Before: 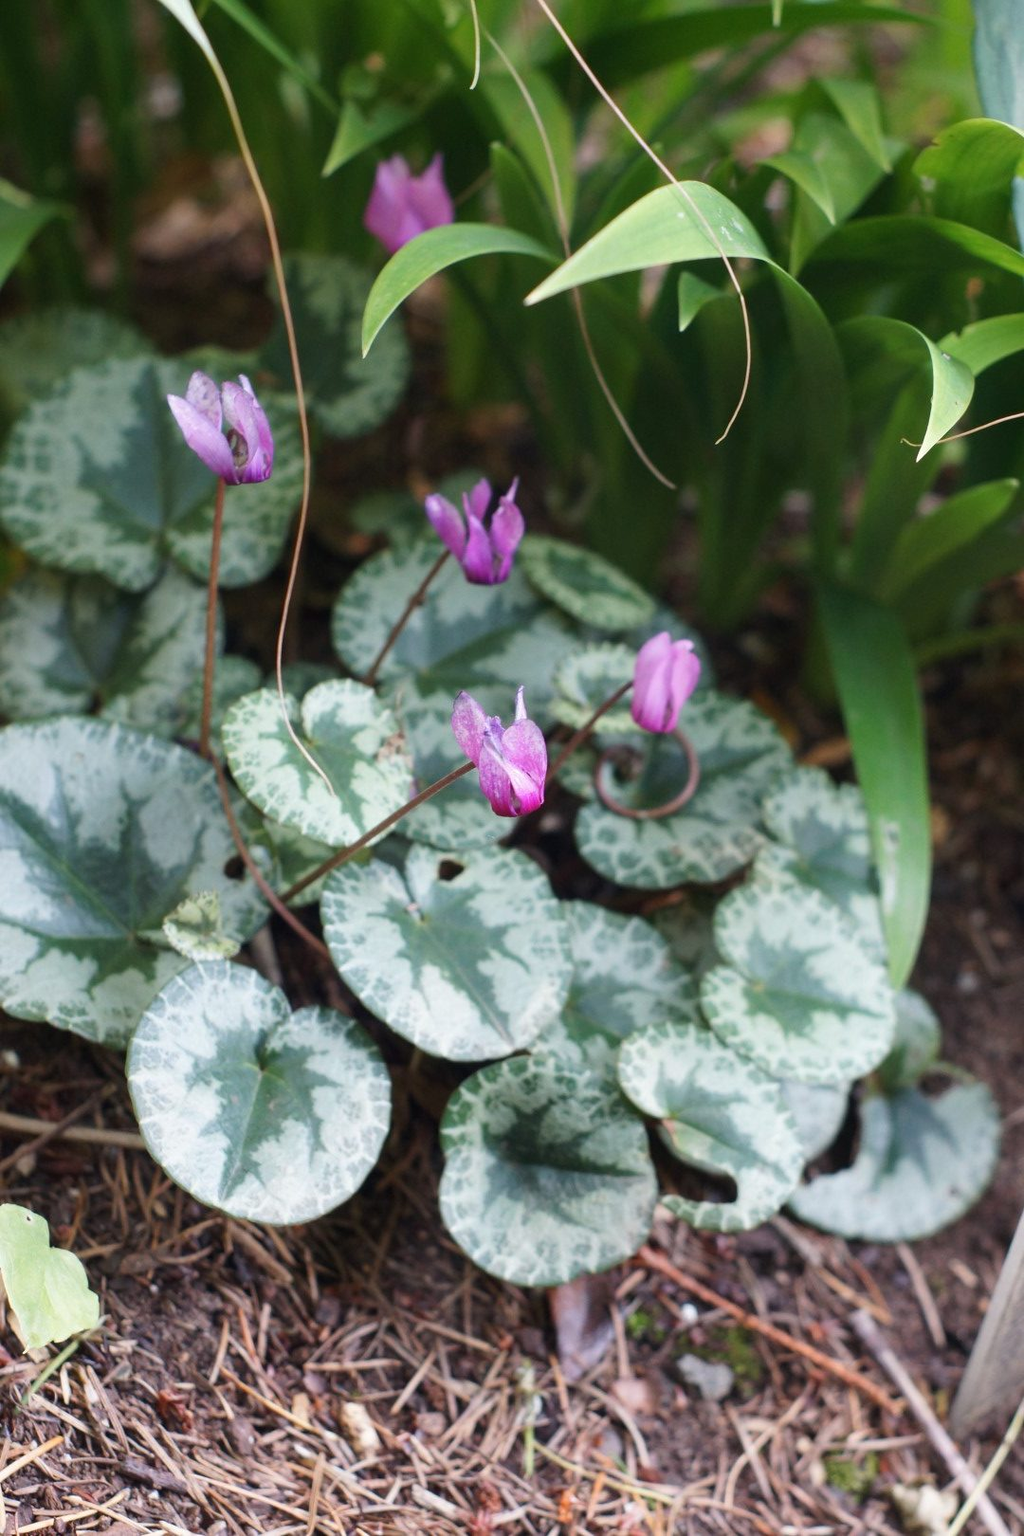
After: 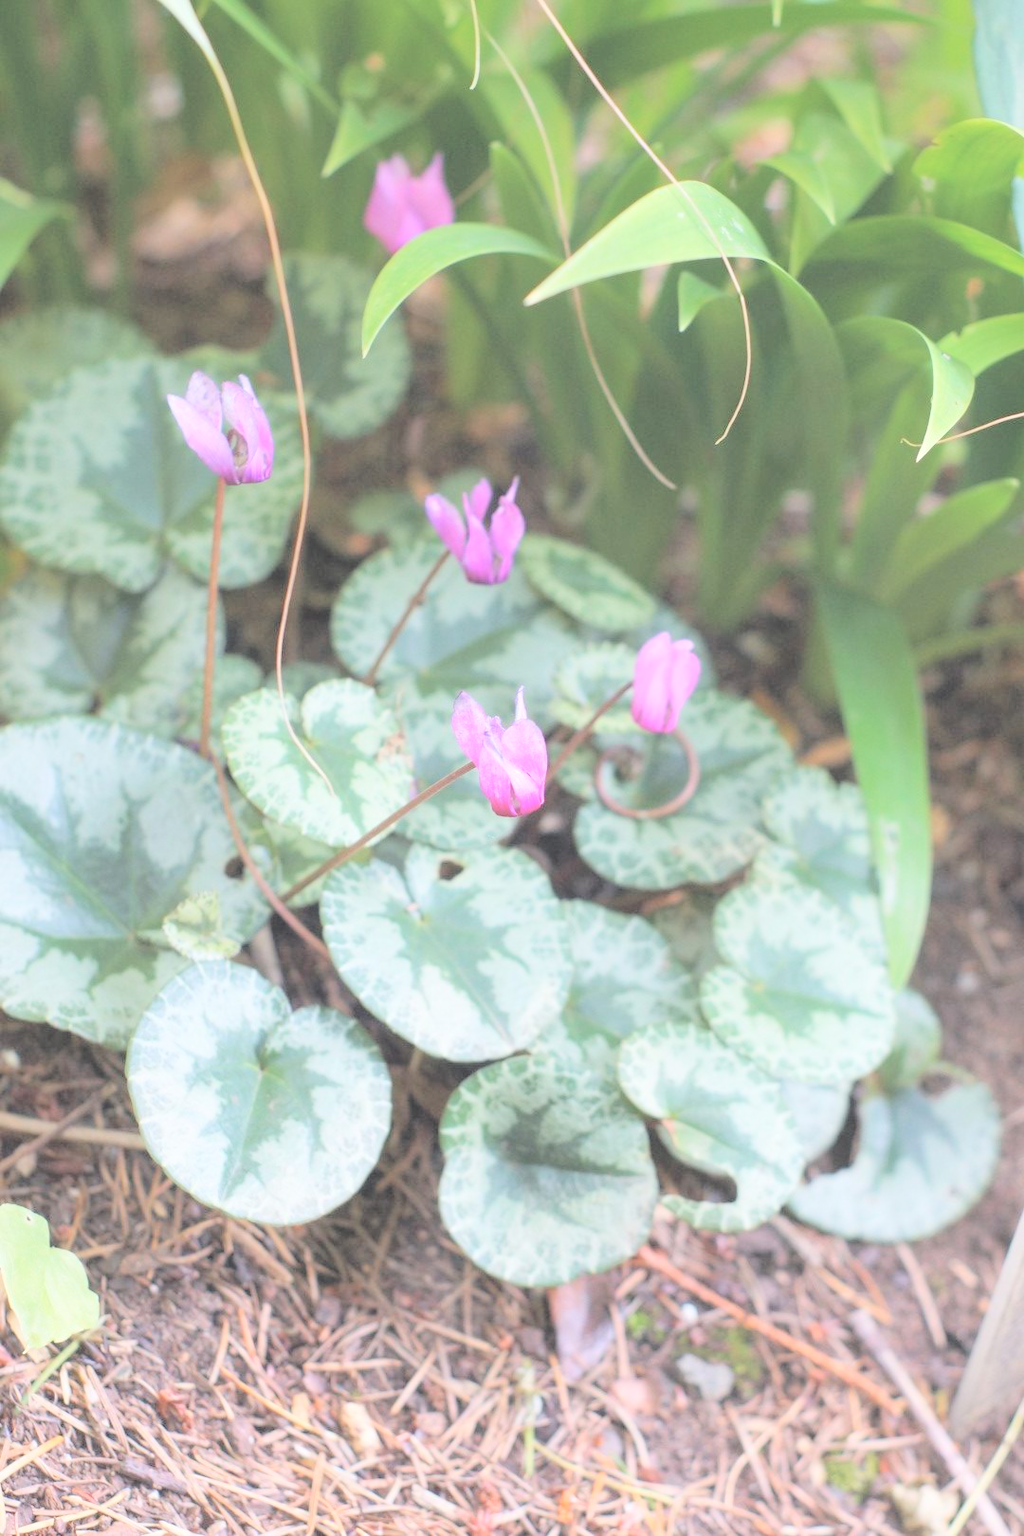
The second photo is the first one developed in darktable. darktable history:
contrast brightness saturation: brightness 0.993
